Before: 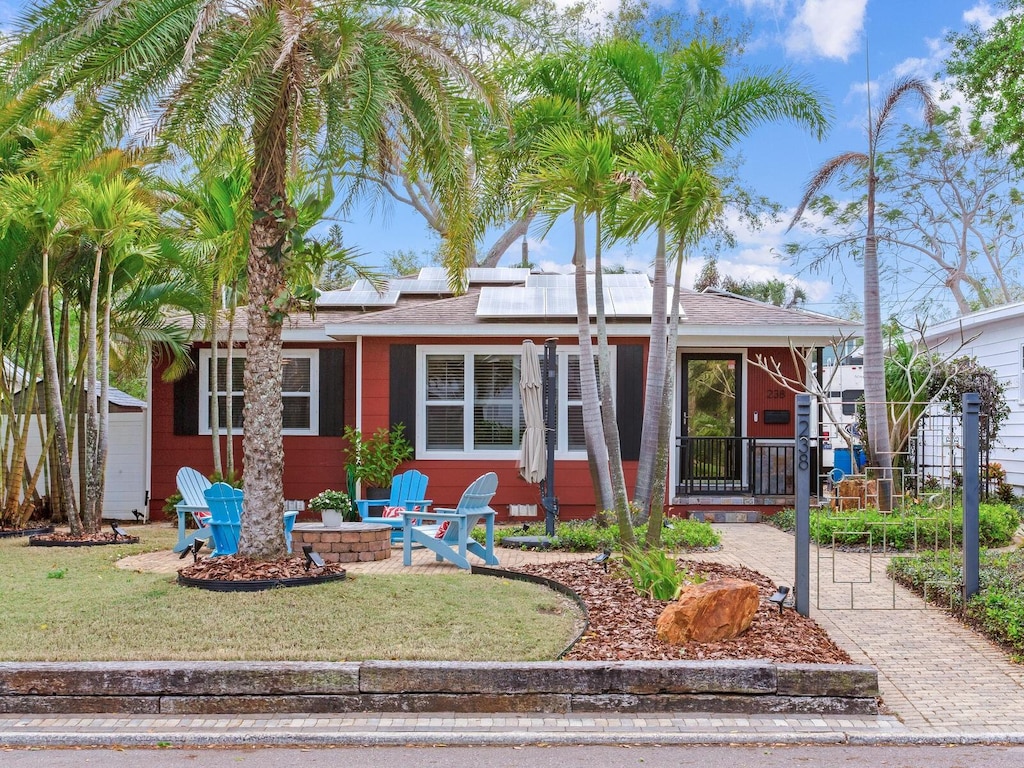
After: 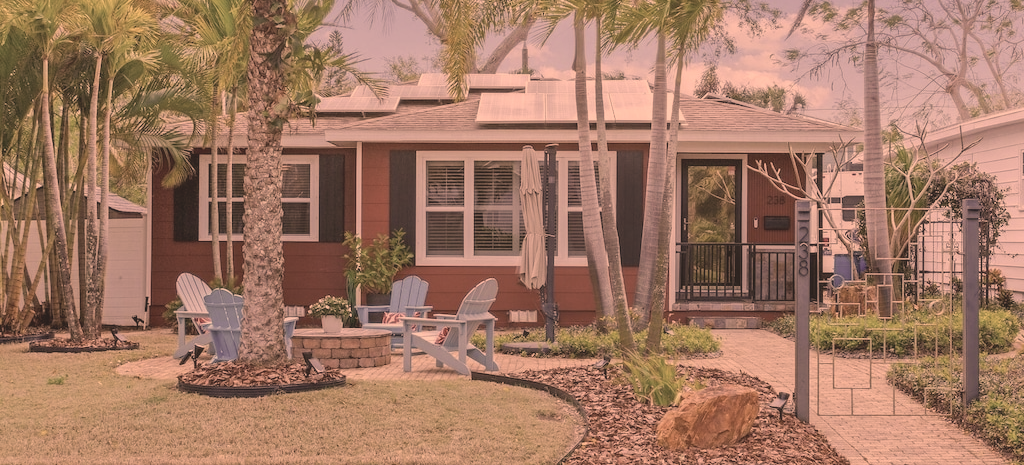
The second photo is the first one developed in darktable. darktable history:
crop and rotate: top 25.346%, bottom 14.056%
color correction: highlights a* 39.28, highlights b* 39.77, saturation 0.687
contrast brightness saturation: contrast -0.247, saturation -0.438
